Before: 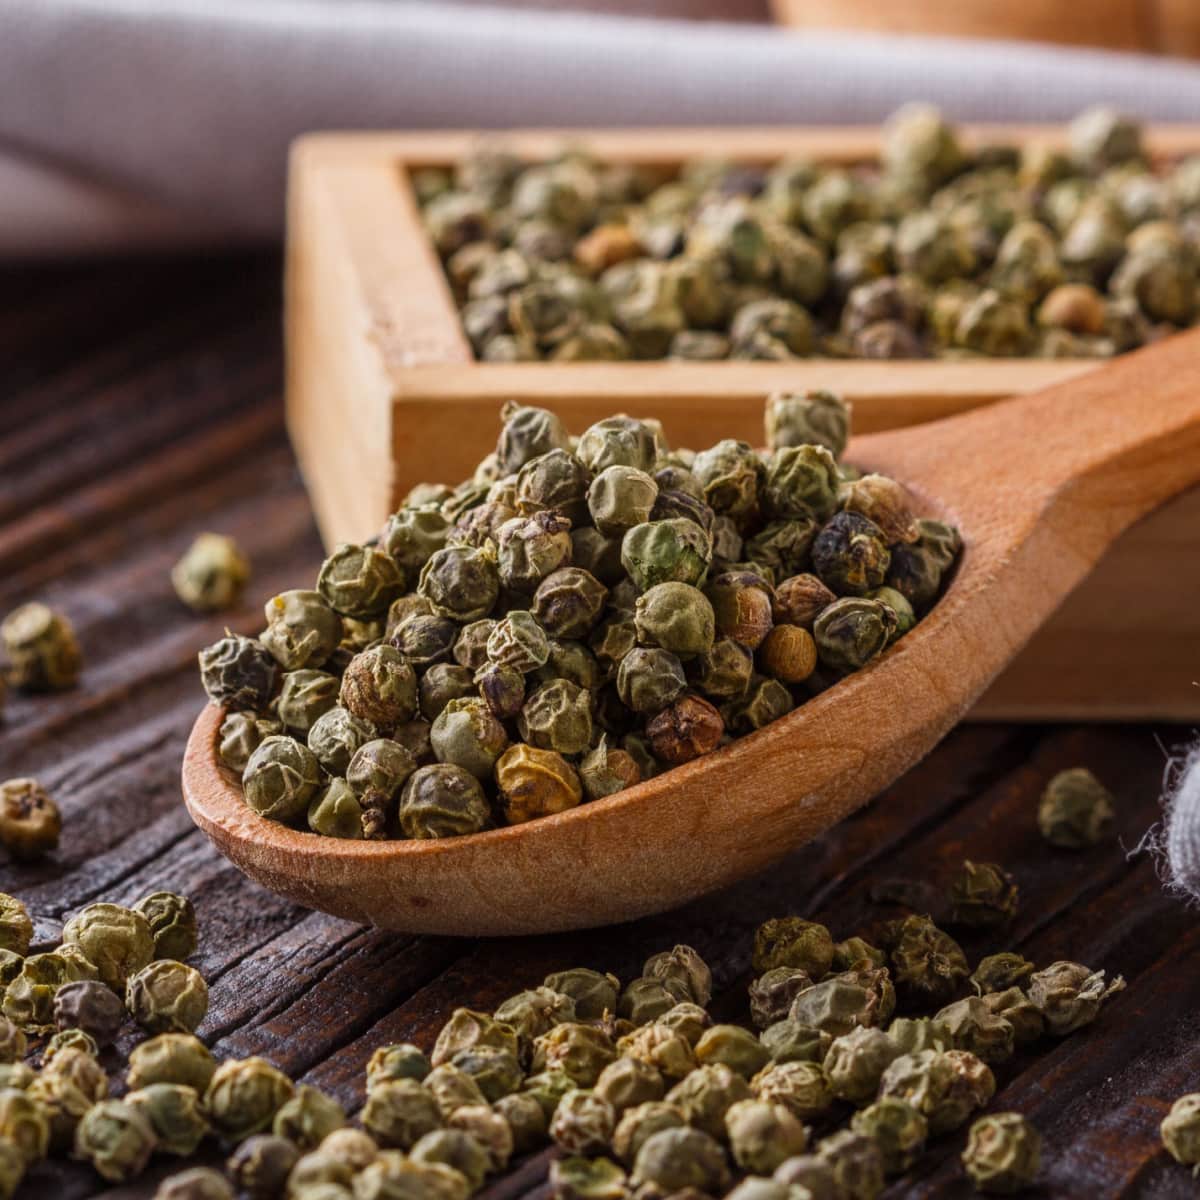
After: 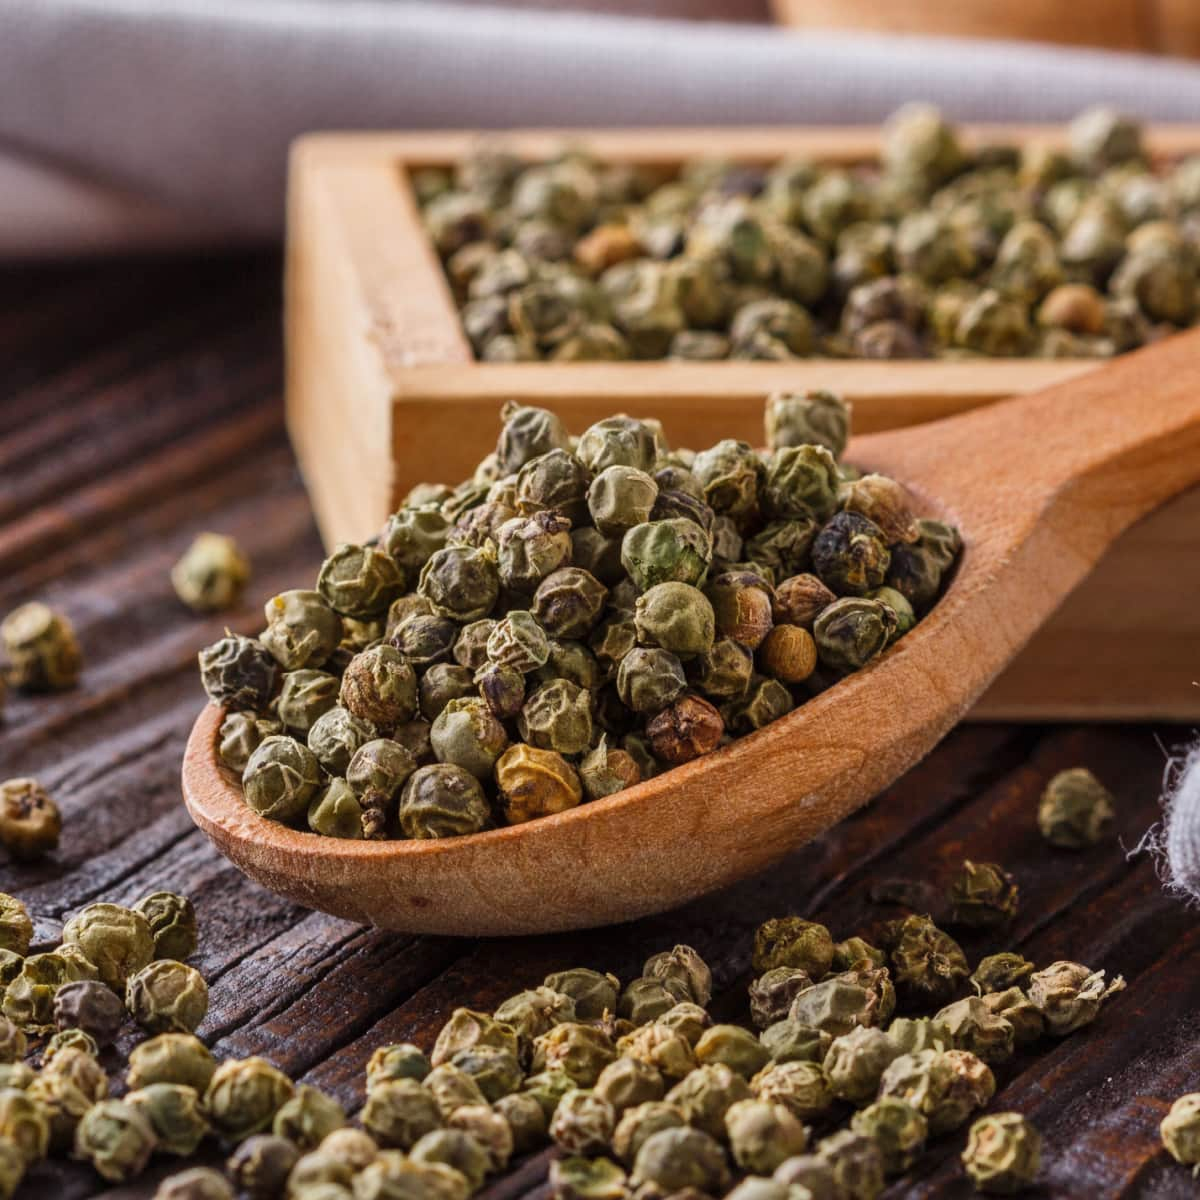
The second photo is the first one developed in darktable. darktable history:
shadows and highlights: highlights color adjustment 0.745%, low approximation 0.01, soften with gaussian
